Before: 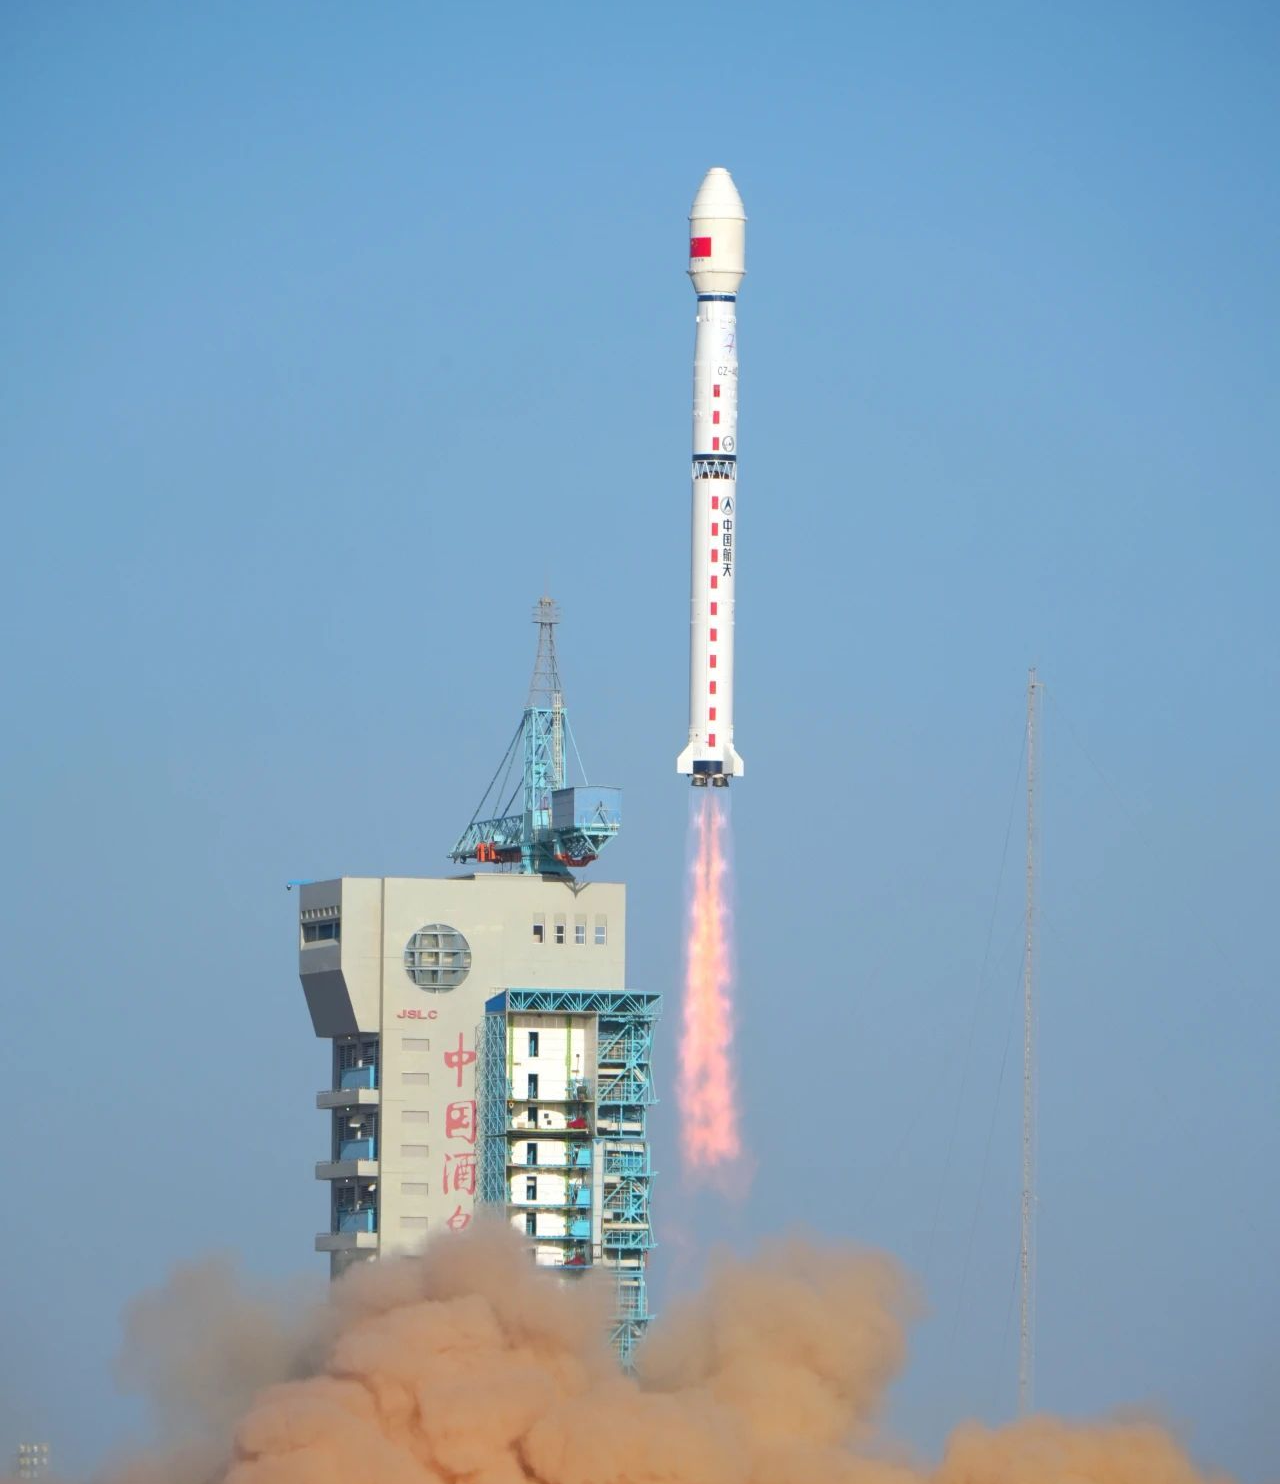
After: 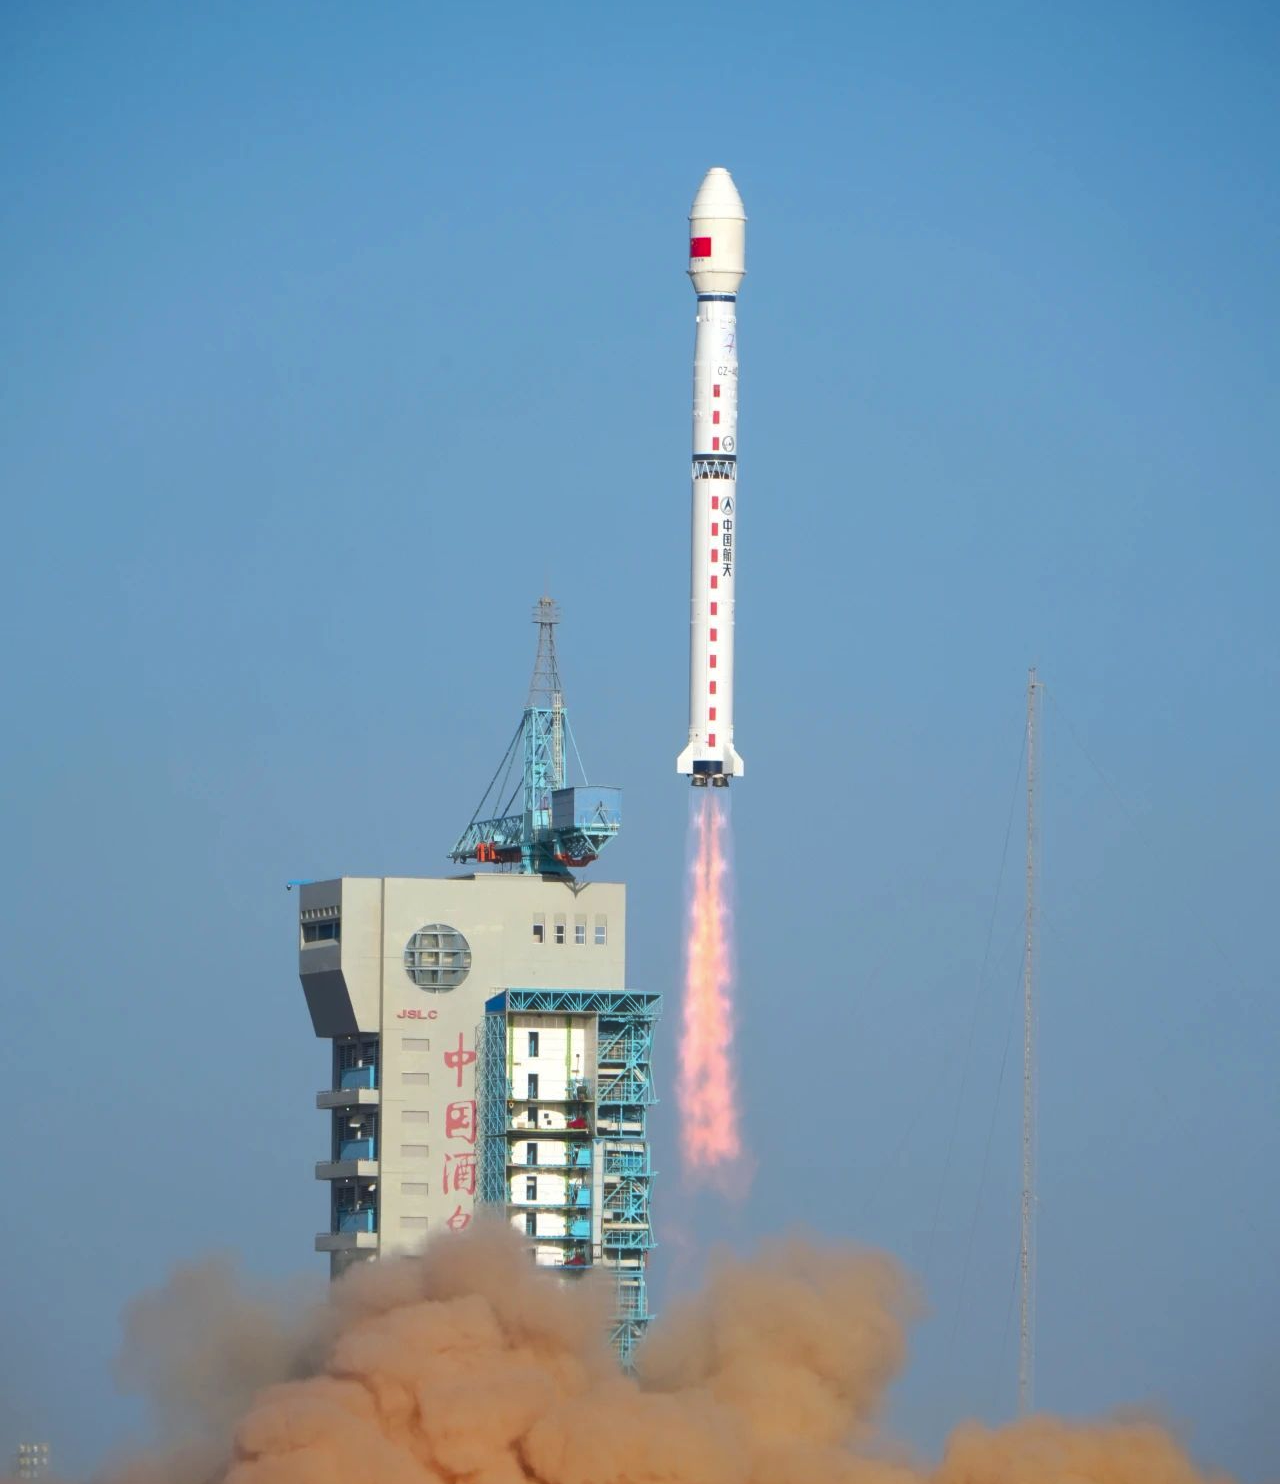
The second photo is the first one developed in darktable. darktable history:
contrast brightness saturation: contrast 0.07, brightness -0.14, saturation 0.11
haze removal: strength -0.1, adaptive false
